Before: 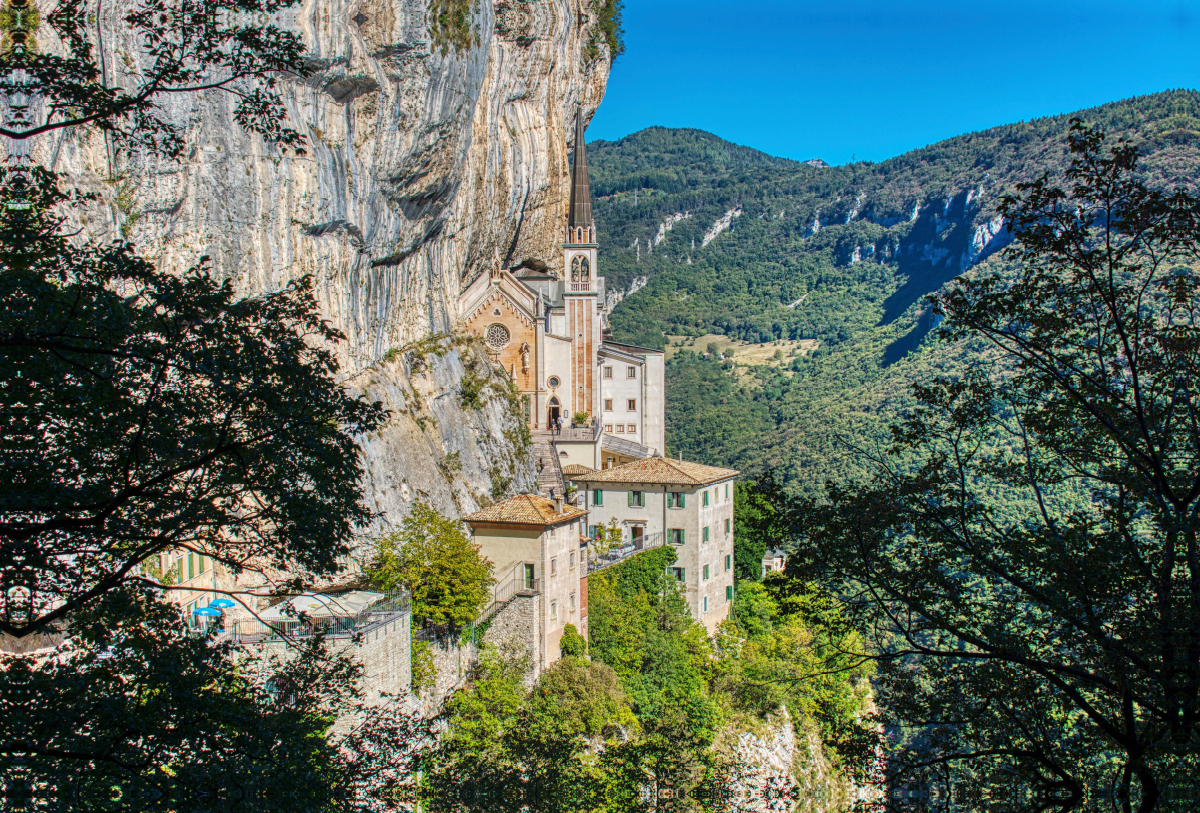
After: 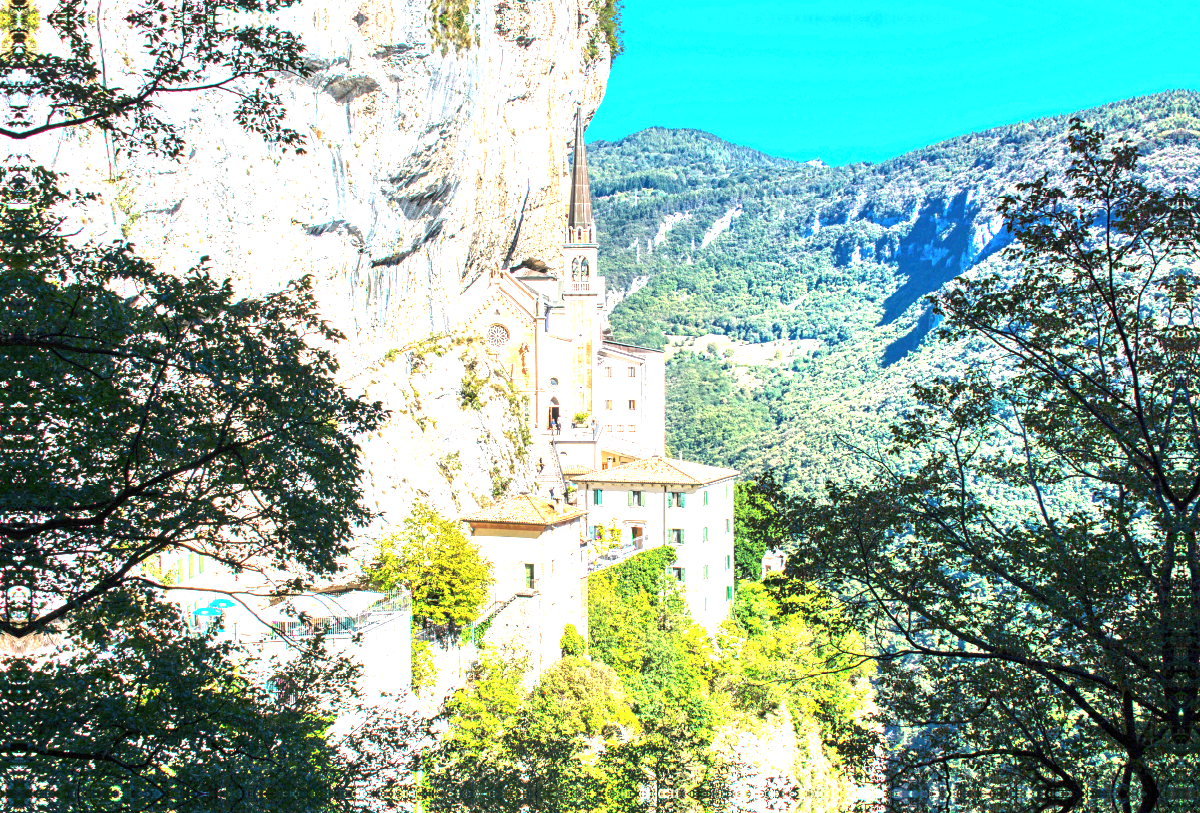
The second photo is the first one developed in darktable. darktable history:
exposure: exposure 2.061 EV, compensate highlight preservation false
